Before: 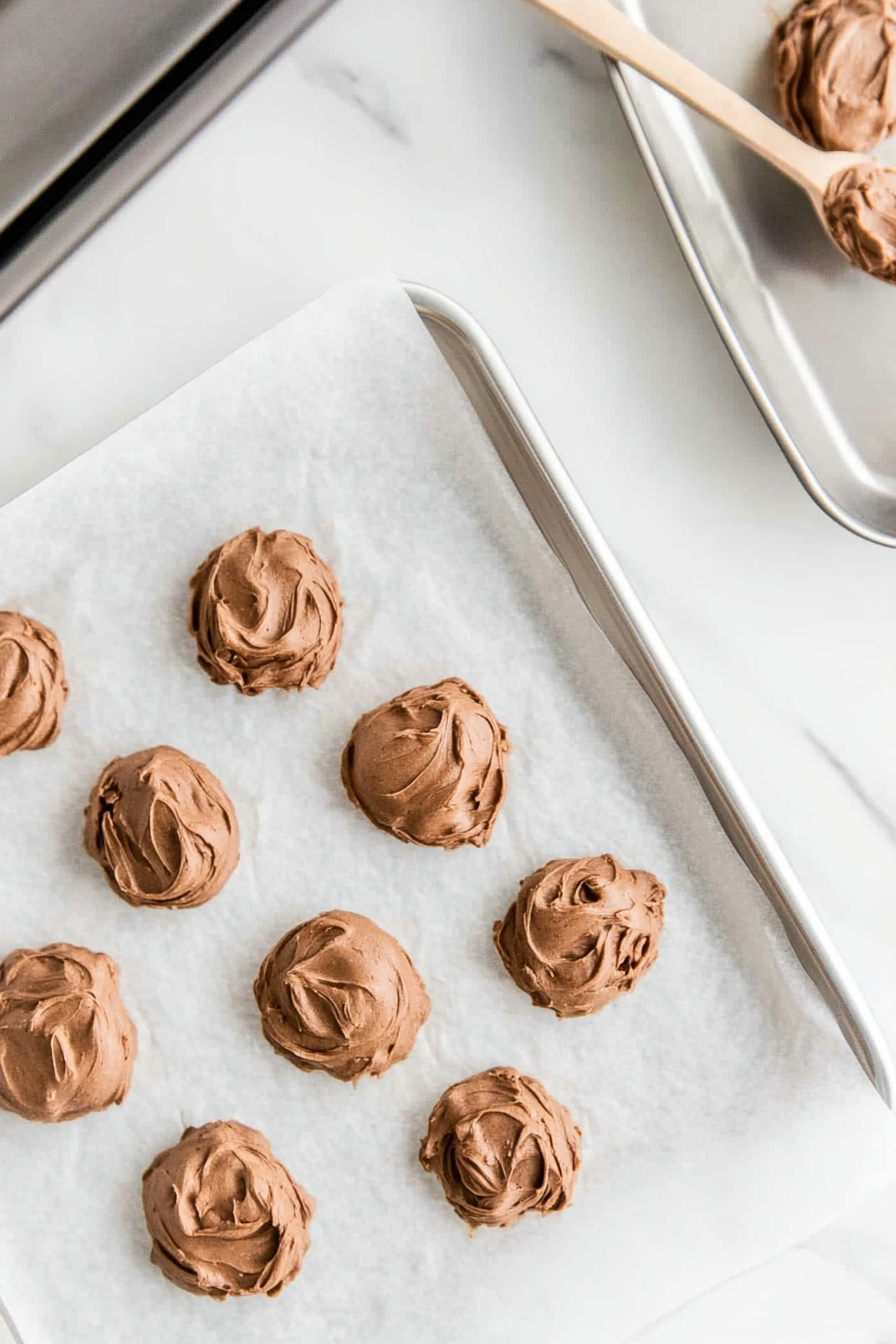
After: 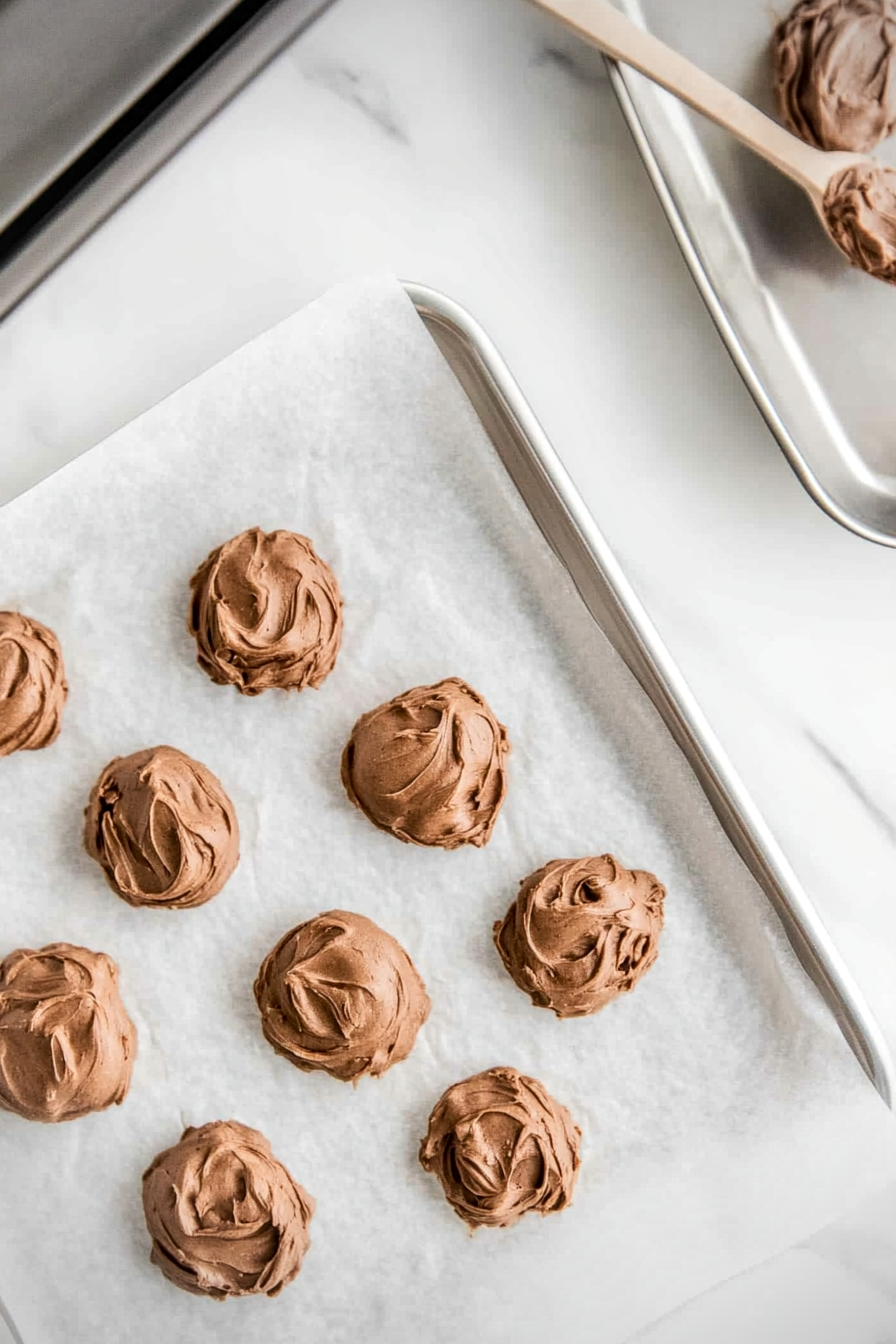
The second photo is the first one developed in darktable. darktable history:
vignetting: on, module defaults
local contrast: on, module defaults
